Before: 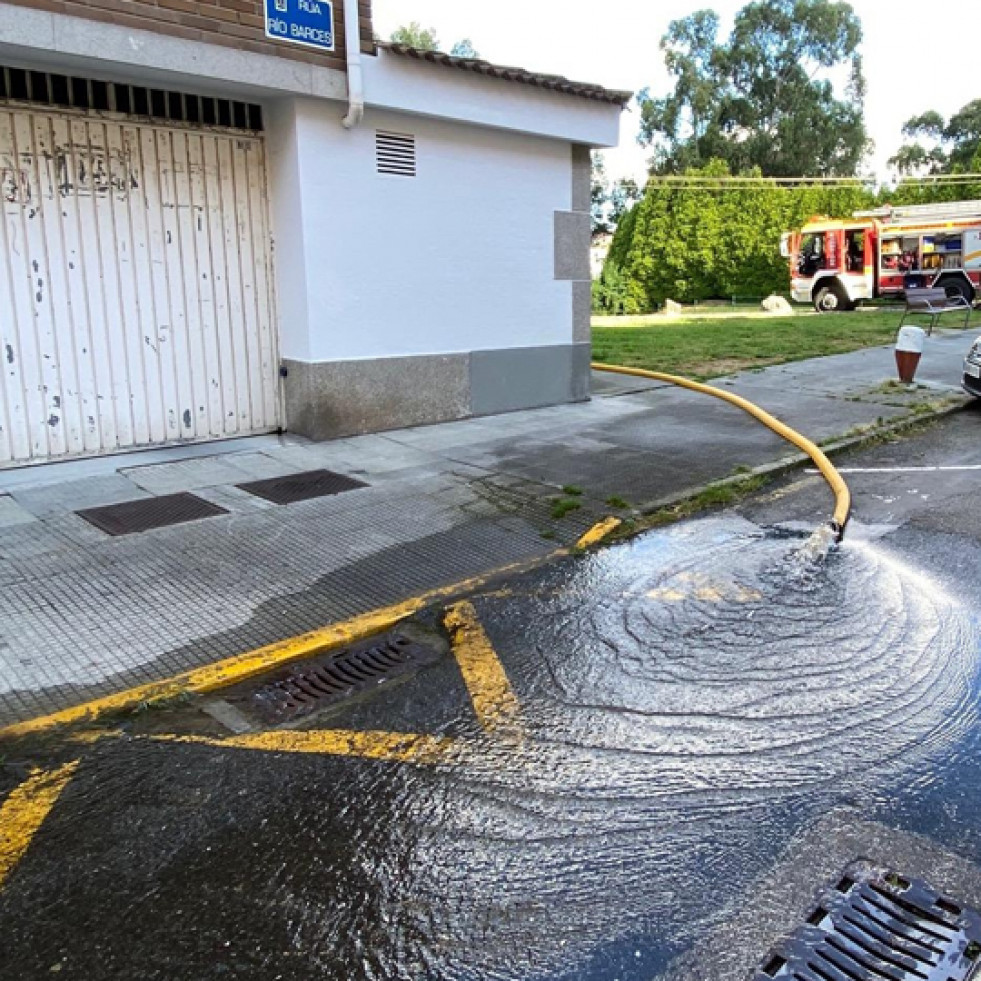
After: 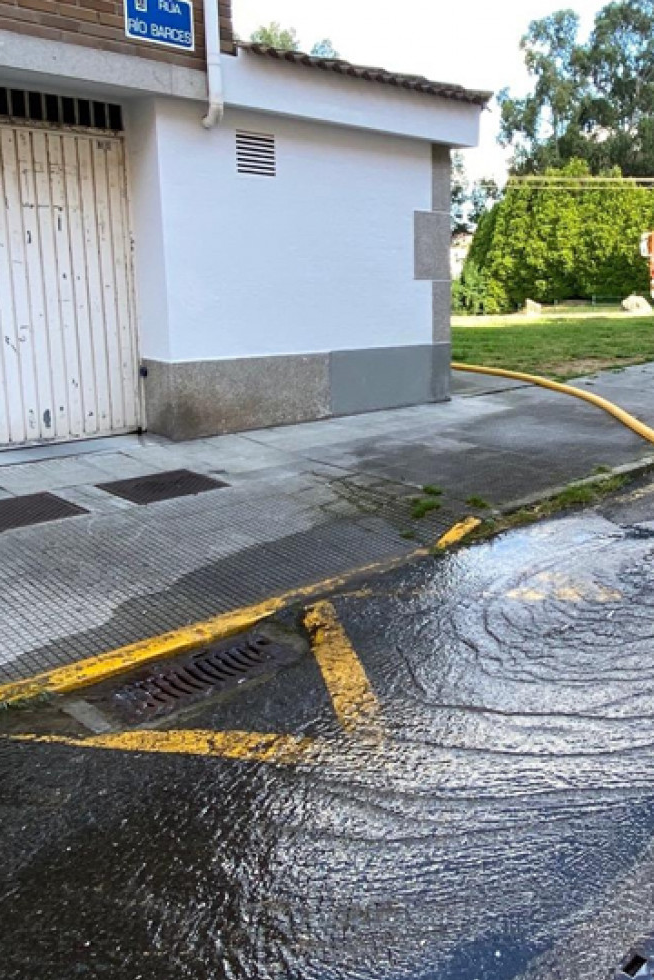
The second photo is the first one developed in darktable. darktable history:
crop and rotate: left 14.357%, right 18.937%
tone equalizer: smoothing diameter 24.92%, edges refinement/feathering 14.76, preserve details guided filter
color correction: highlights b* -0.004
